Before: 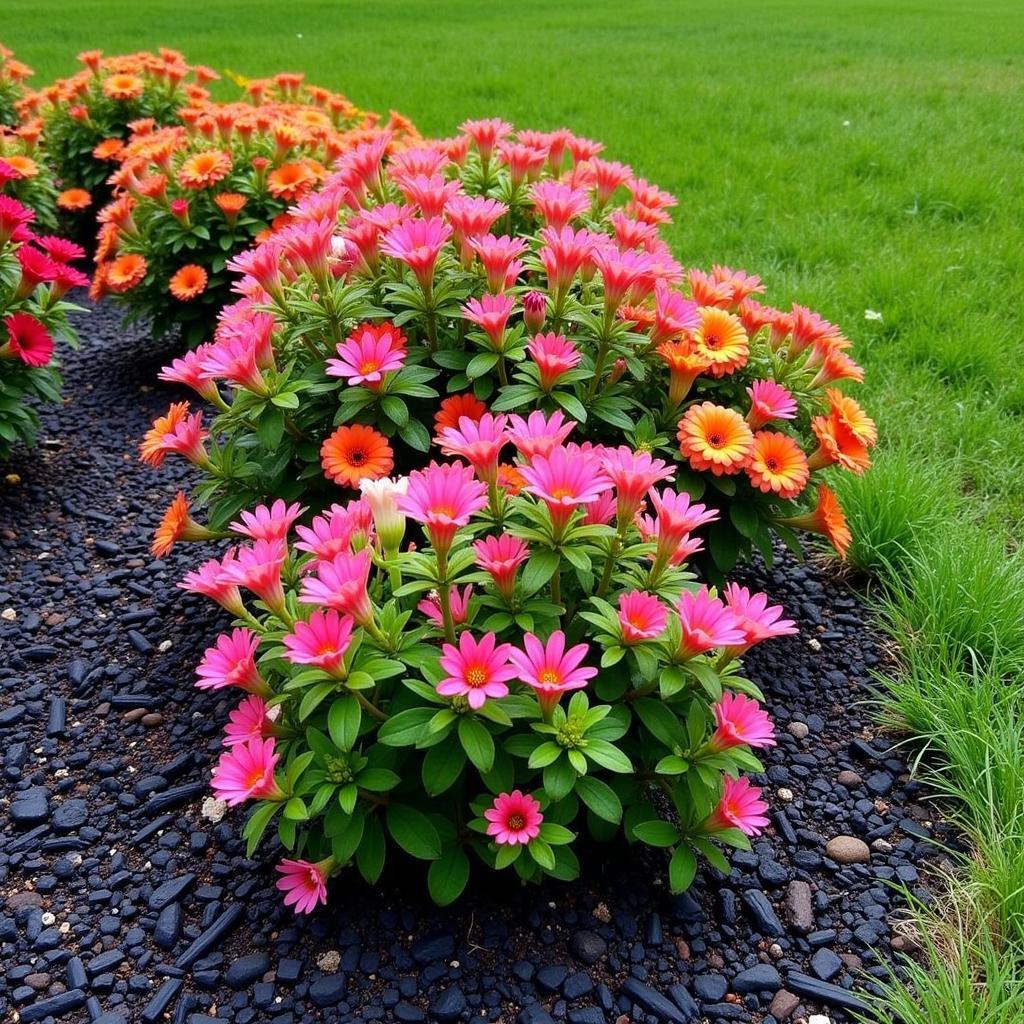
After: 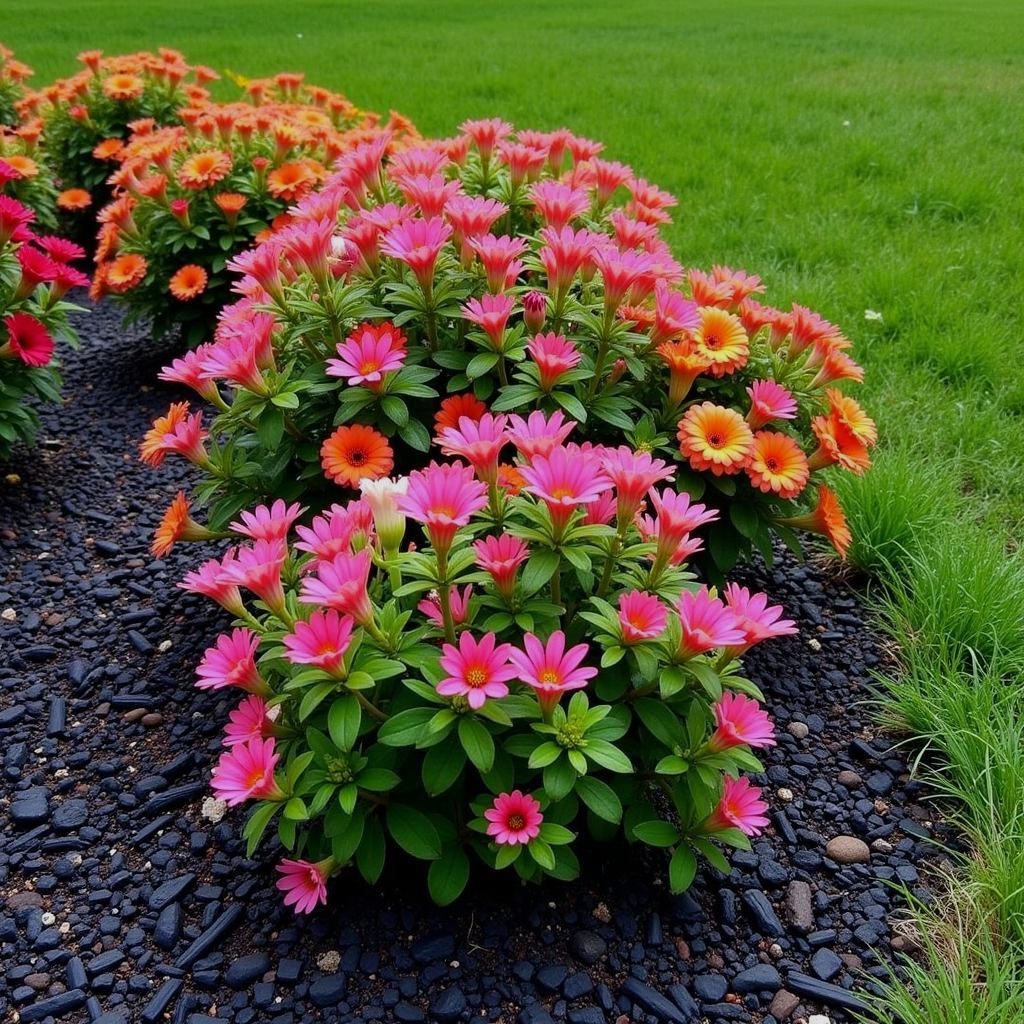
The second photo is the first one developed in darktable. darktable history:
exposure: exposure -0.388 EV, compensate exposure bias true, compensate highlight preservation false
